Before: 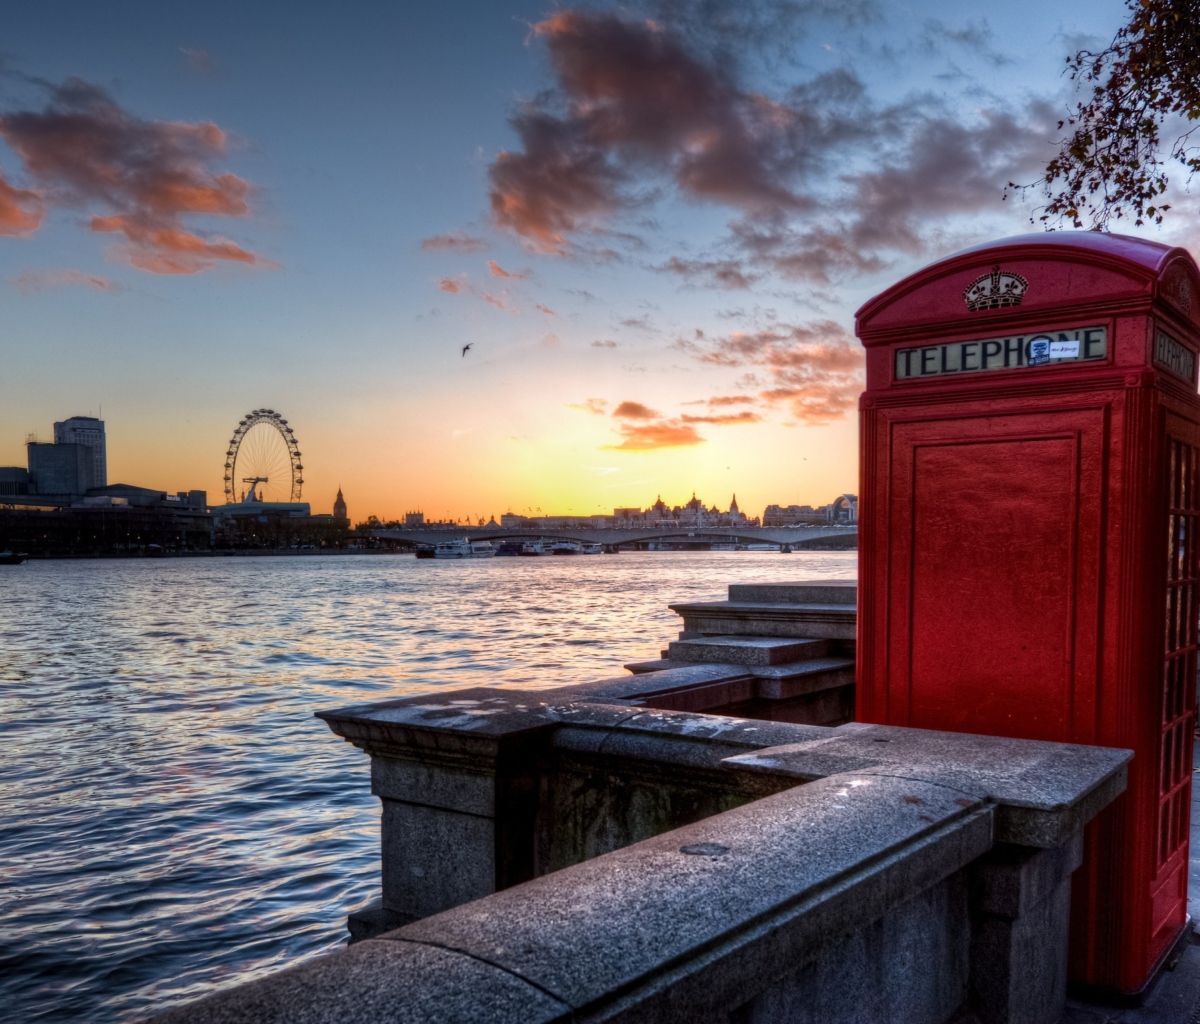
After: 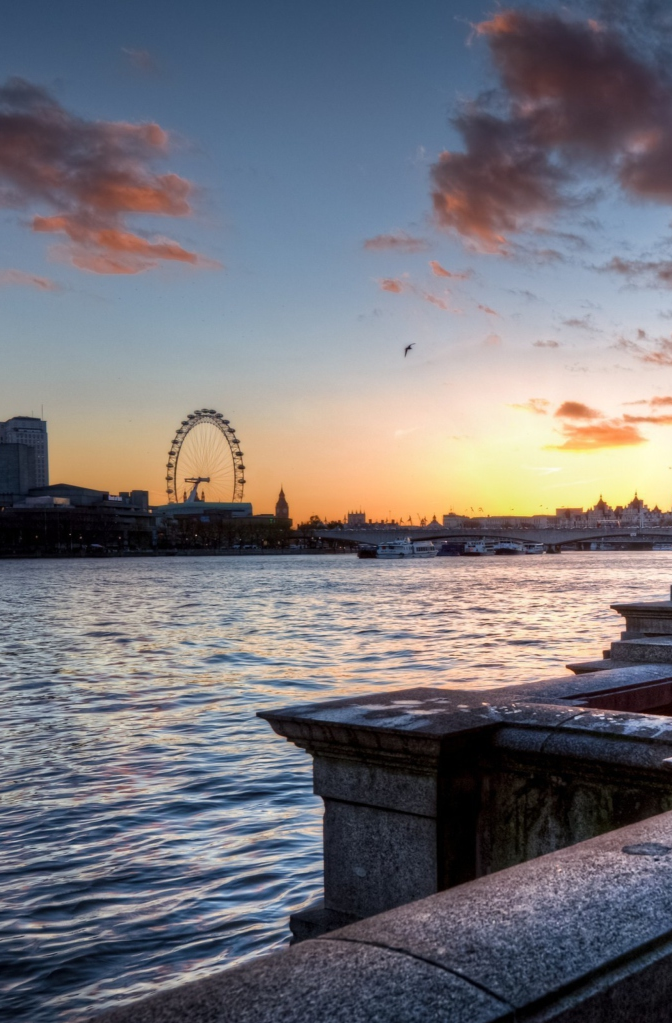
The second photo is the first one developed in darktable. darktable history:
crop: left 4.896%, right 39.037%
